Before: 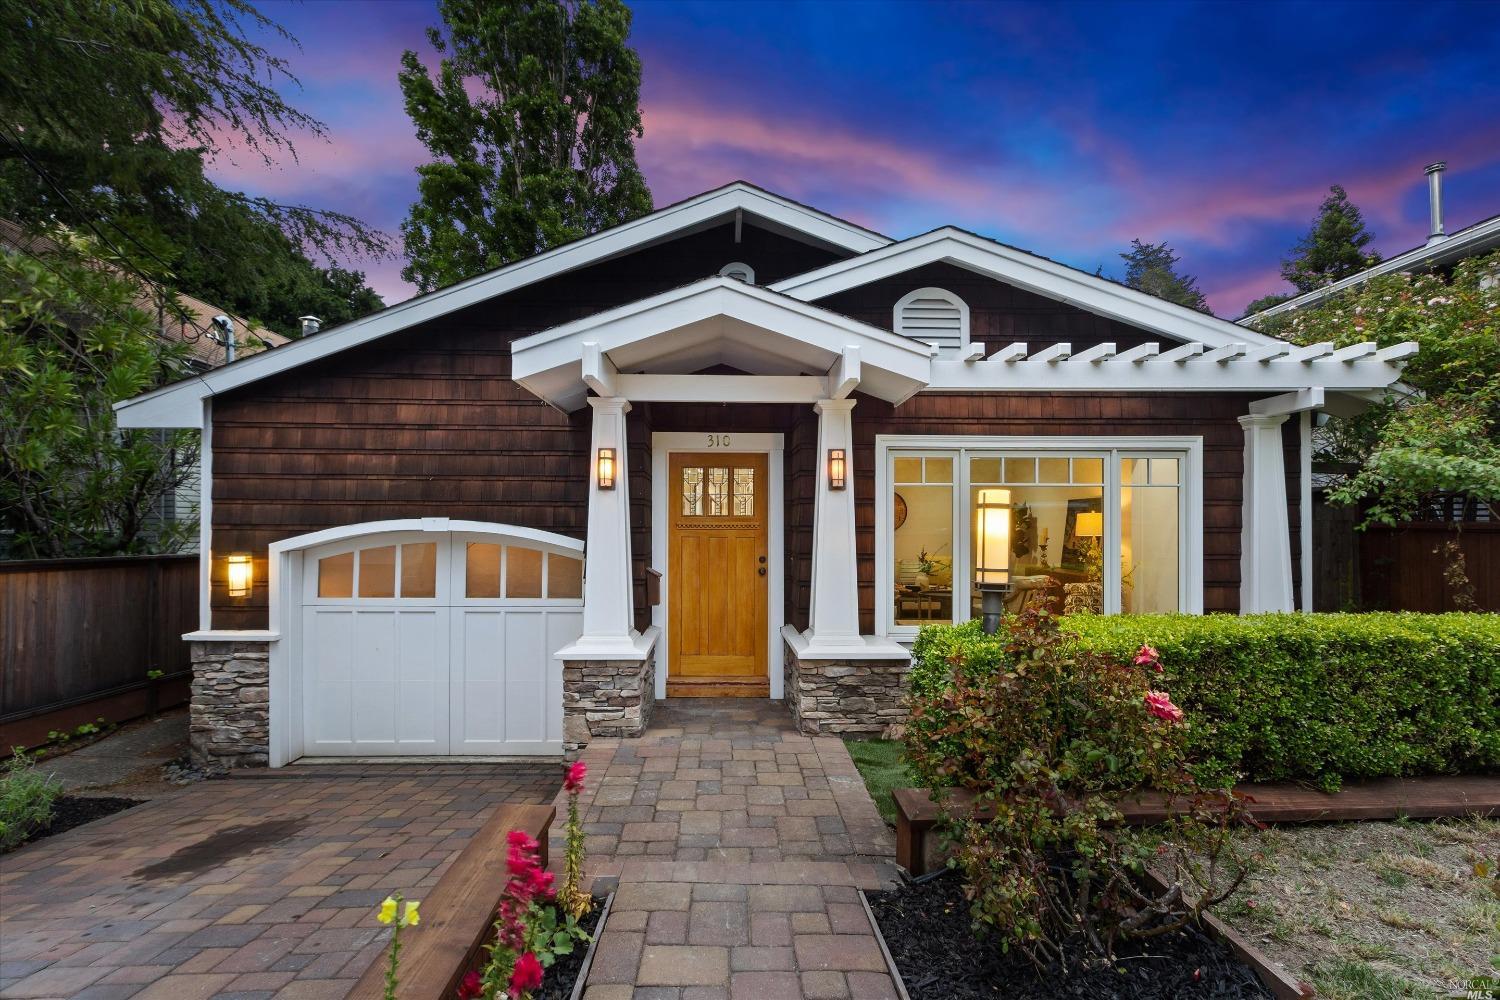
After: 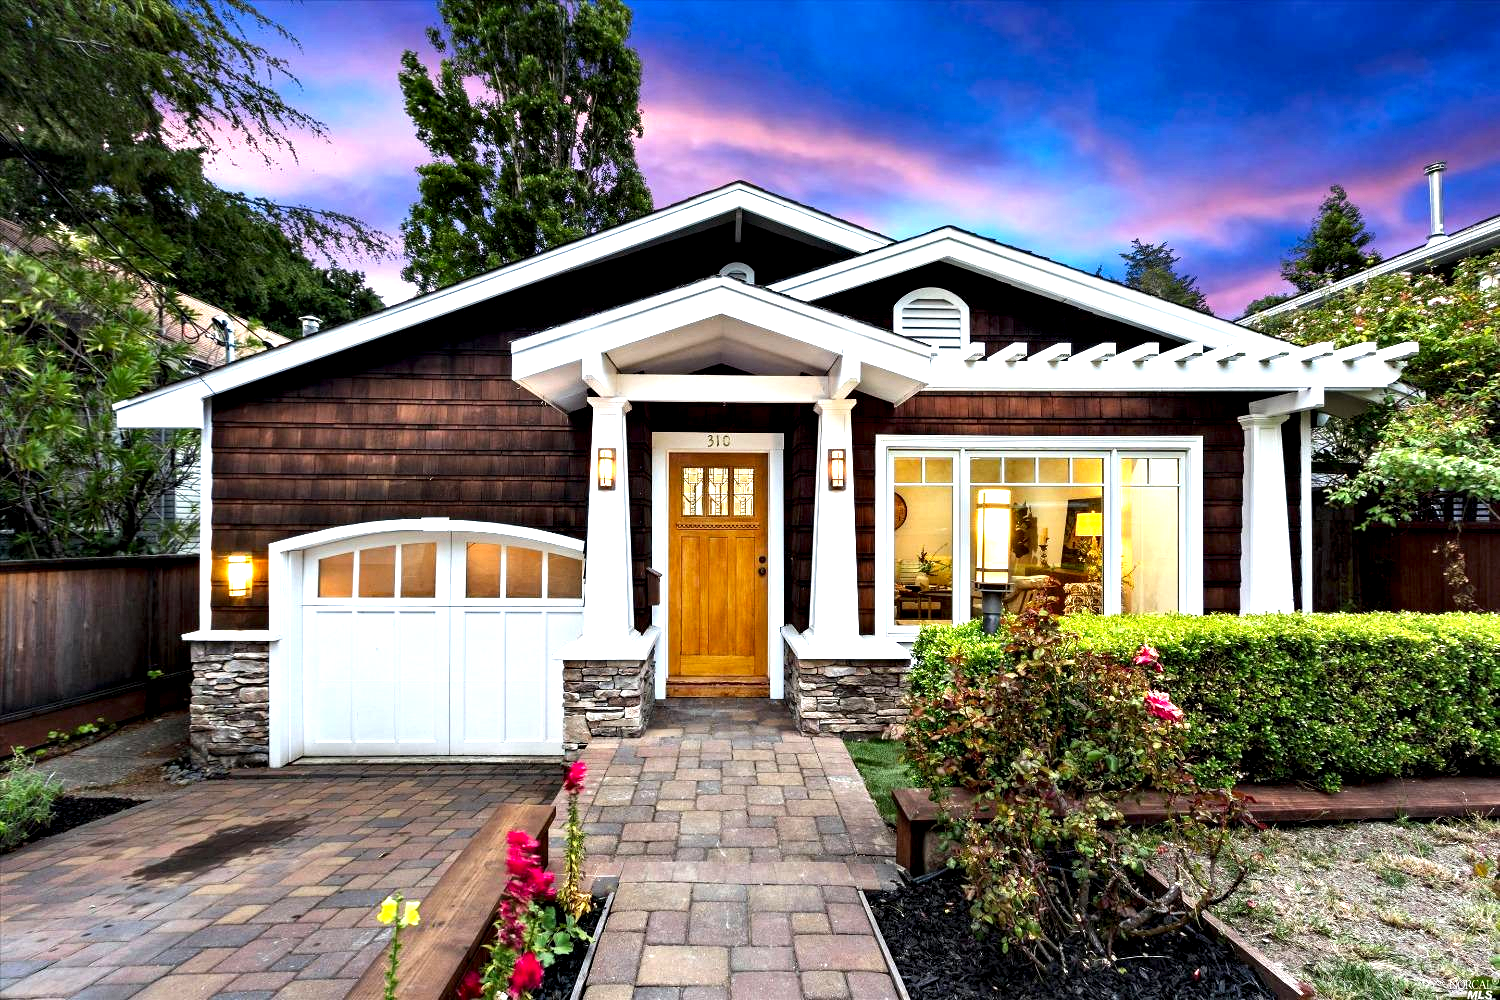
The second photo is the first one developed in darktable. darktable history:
exposure: black level correction 0, exposure 0.95 EV, compensate highlight preservation false
contrast equalizer: y [[0.6 ×6], [0.55 ×6], [0 ×6], [0 ×6], [0 ×6]]
